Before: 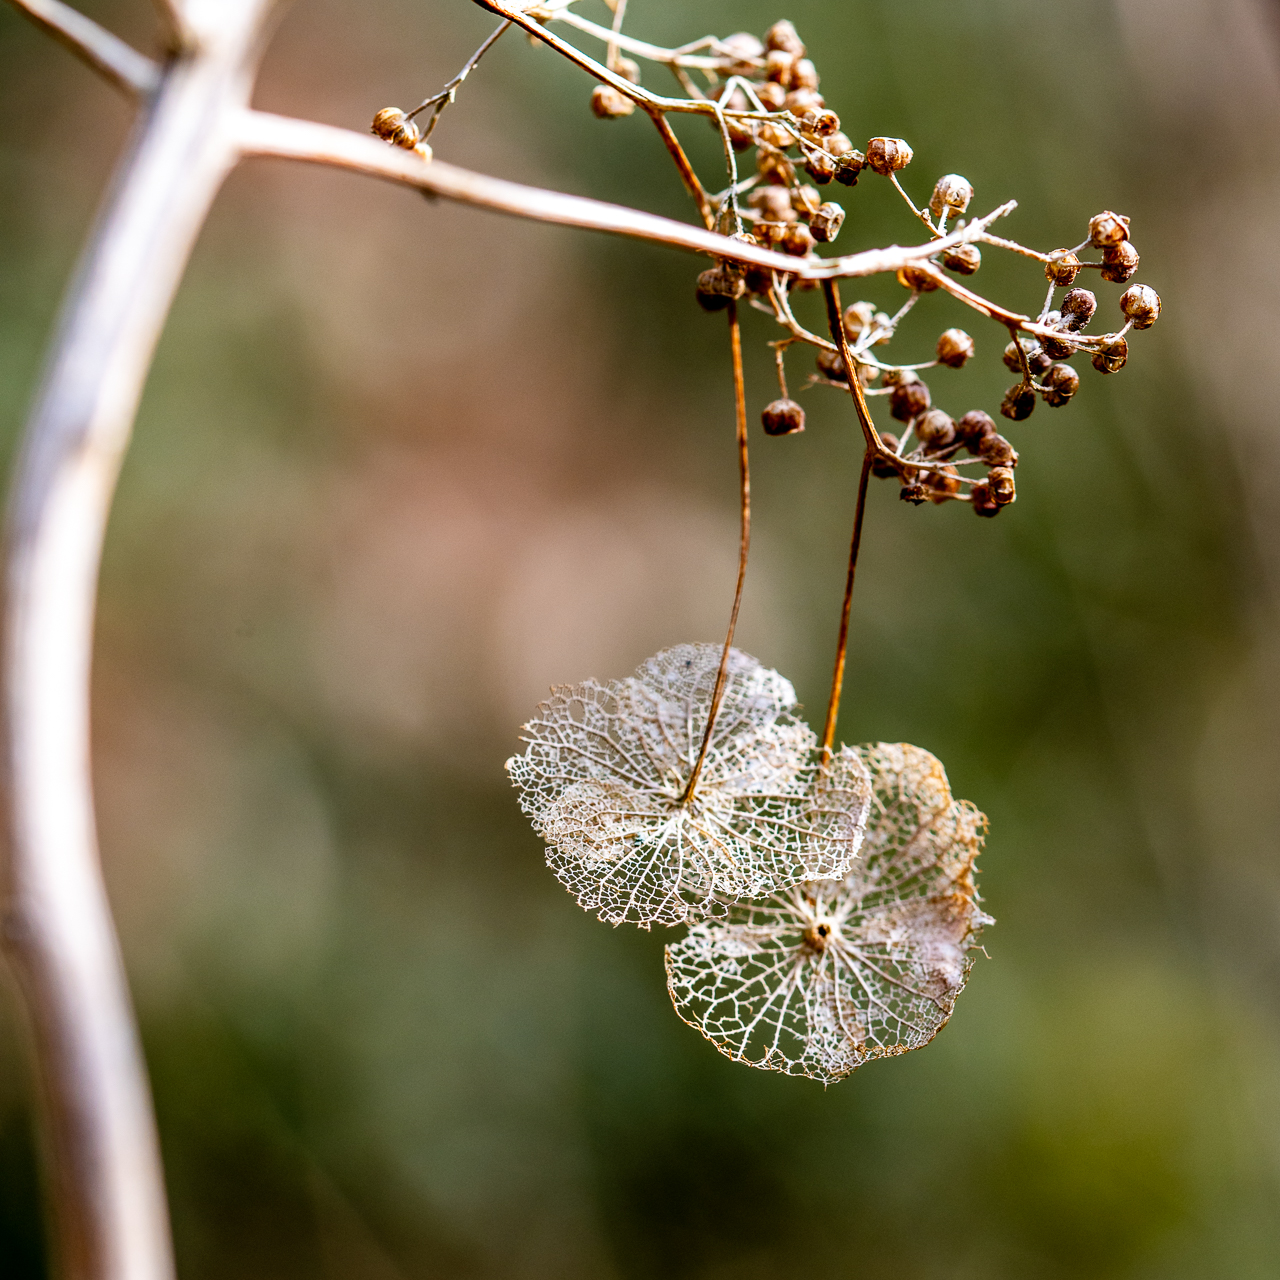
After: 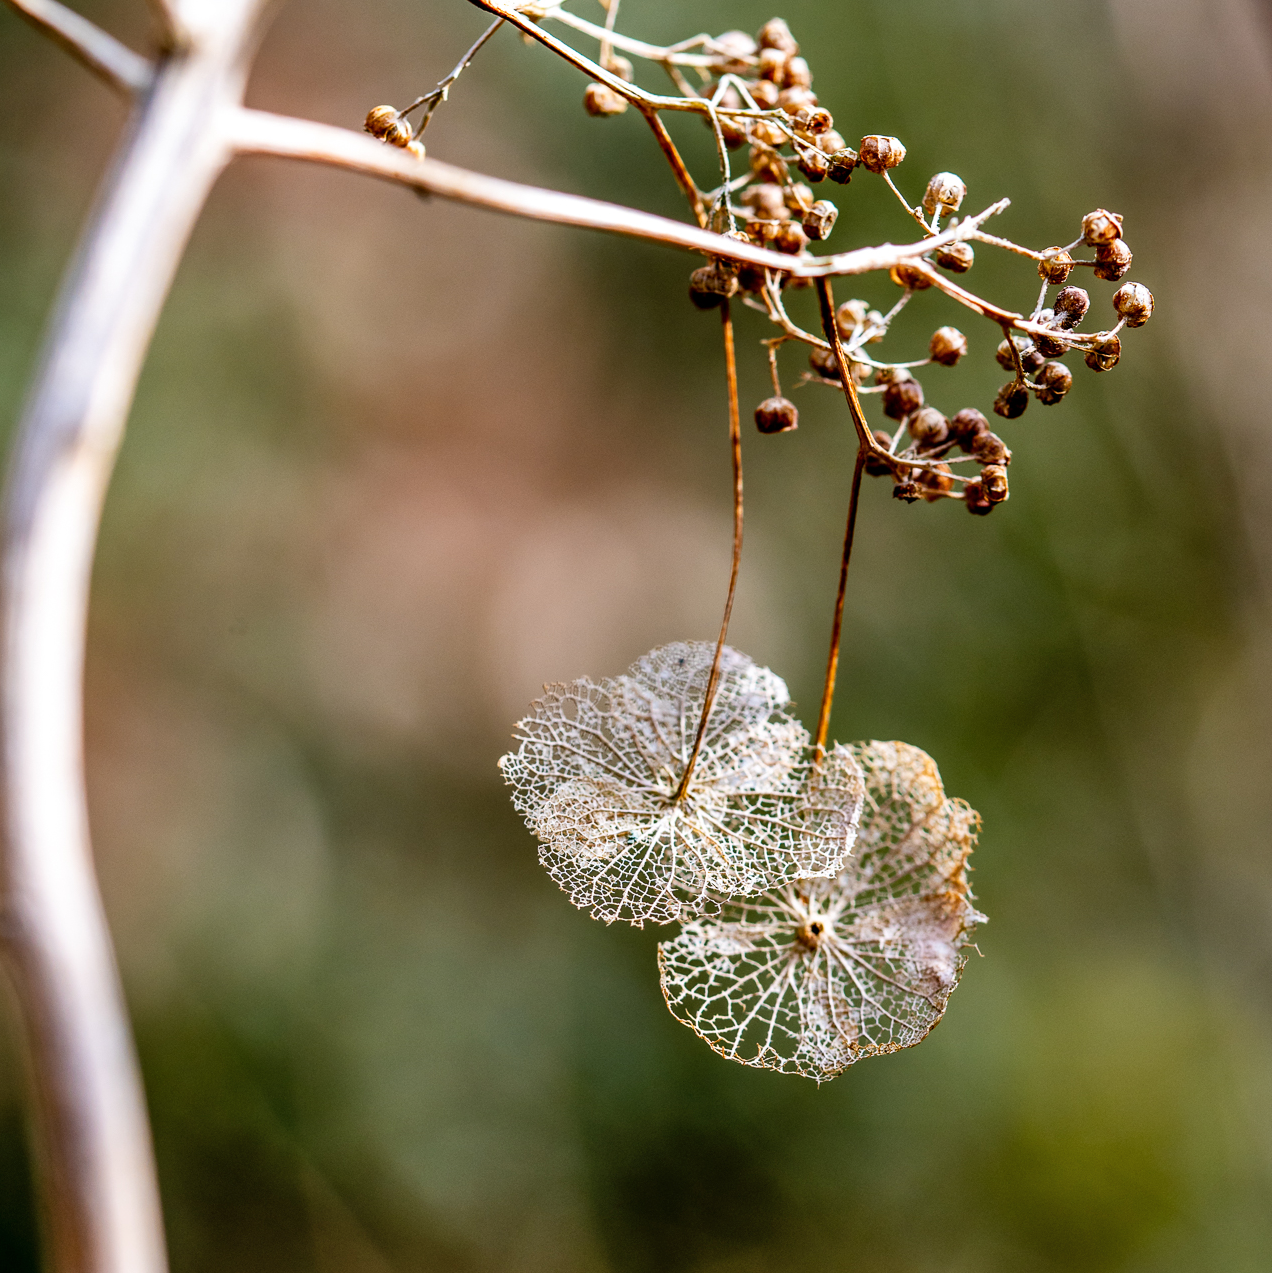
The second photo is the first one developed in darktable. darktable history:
crop and rotate: left 0.614%, top 0.179%, bottom 0.309%
shadows and highlights: soften with gaussian
